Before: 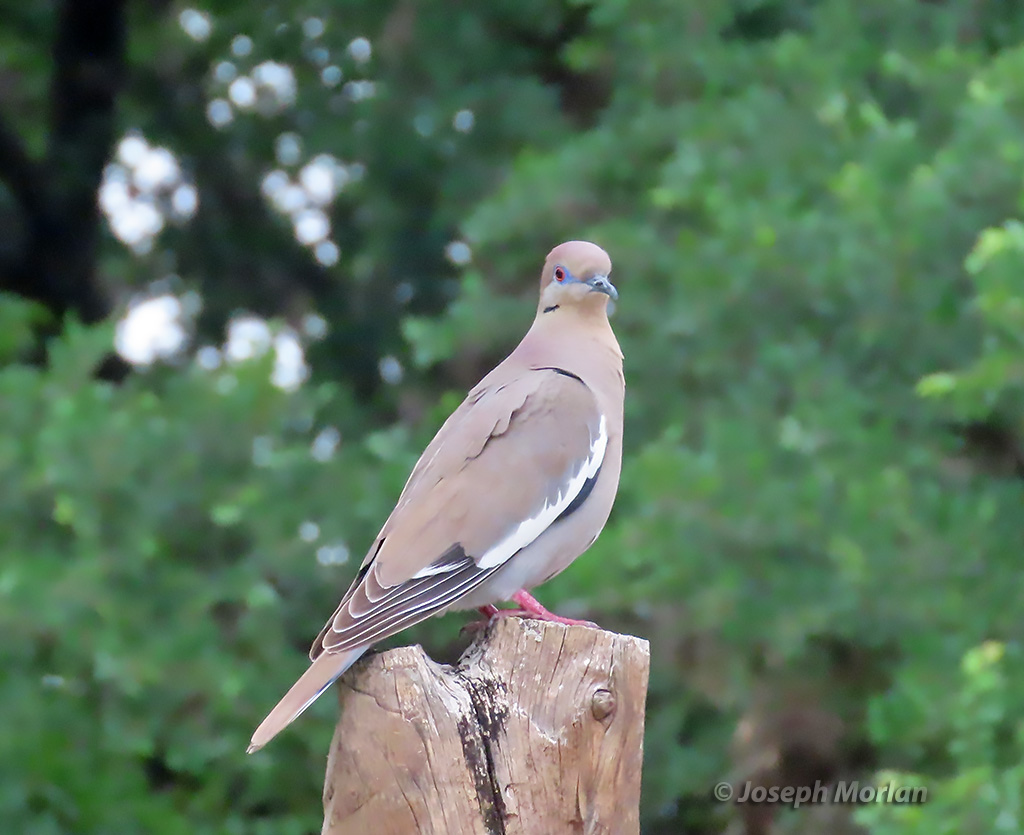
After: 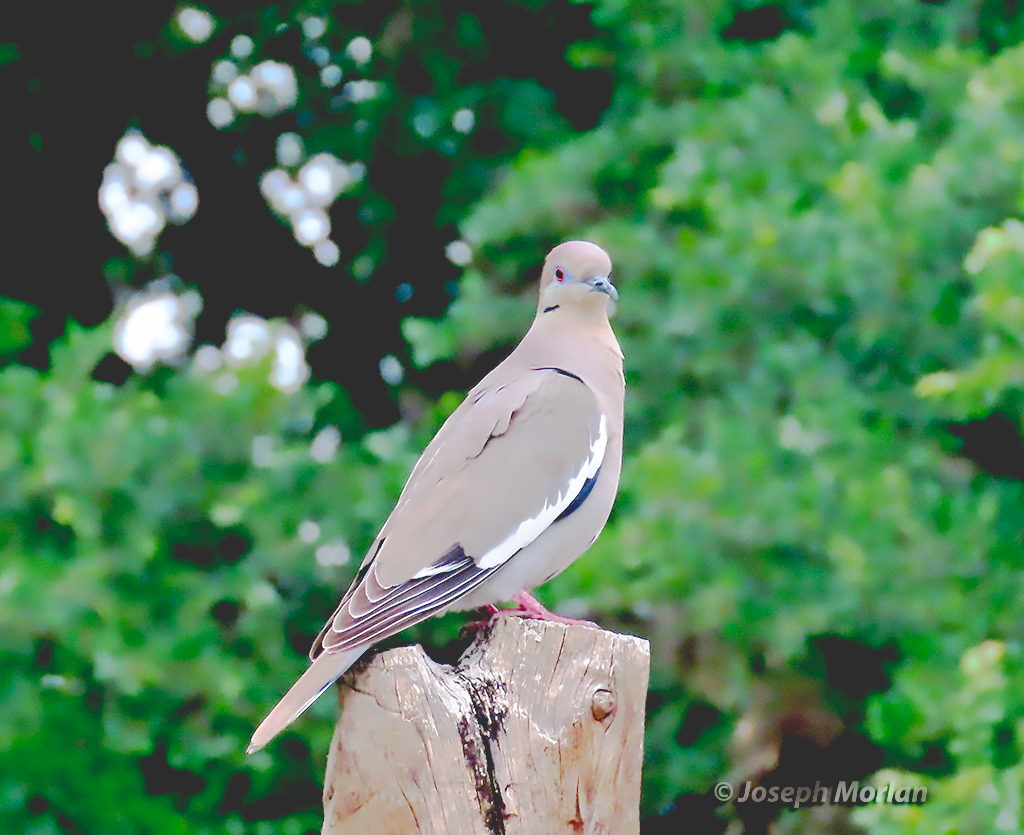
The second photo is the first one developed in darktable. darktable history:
base curve: curves: ch0 [(0.065, 0.026) (0.236, 0.358) (0.53, 0.546) (0.777, 0.841) (0.924, 0.992)], preserve colors none
contrast brightness saturation: contrast 0.053
